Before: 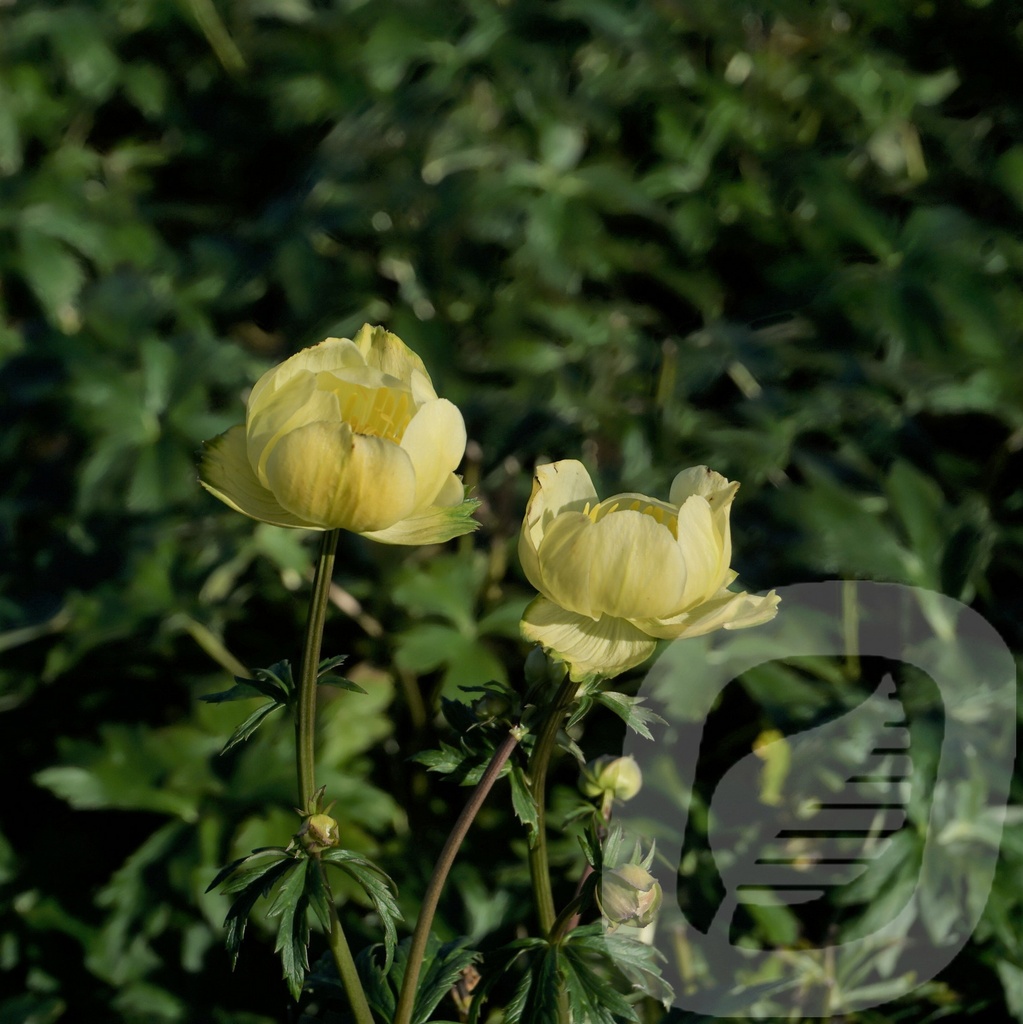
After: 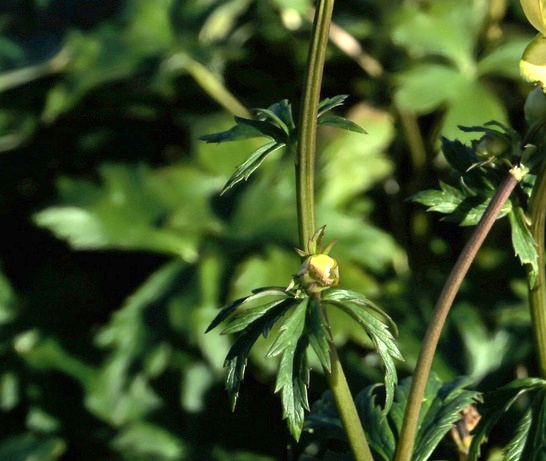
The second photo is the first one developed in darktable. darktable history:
exposure: black level correction 0, exposure 1.5 EV, compensate exposure bias true, compensate highlight preservation false
color zones: curves: ch0 [(0.25, 0.5) (0.463, 0.627) (0.484, 0.637) (0.75, 0.5)]
crop and rotate: top 54.778%, right 46.61%, bottom 0.159%
